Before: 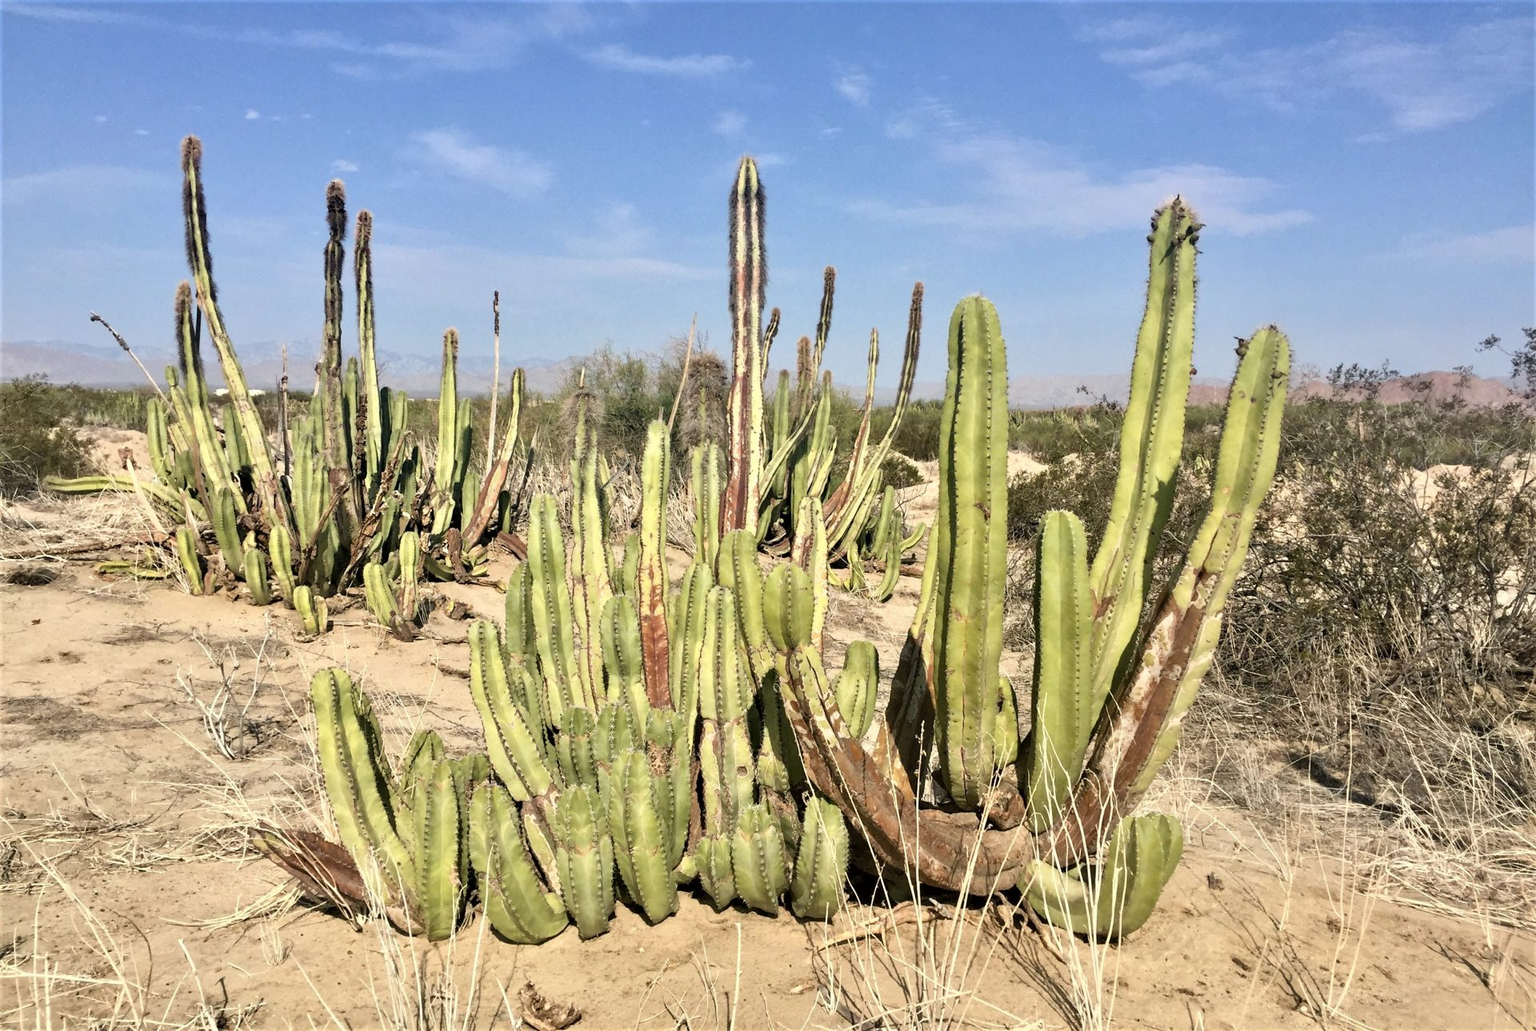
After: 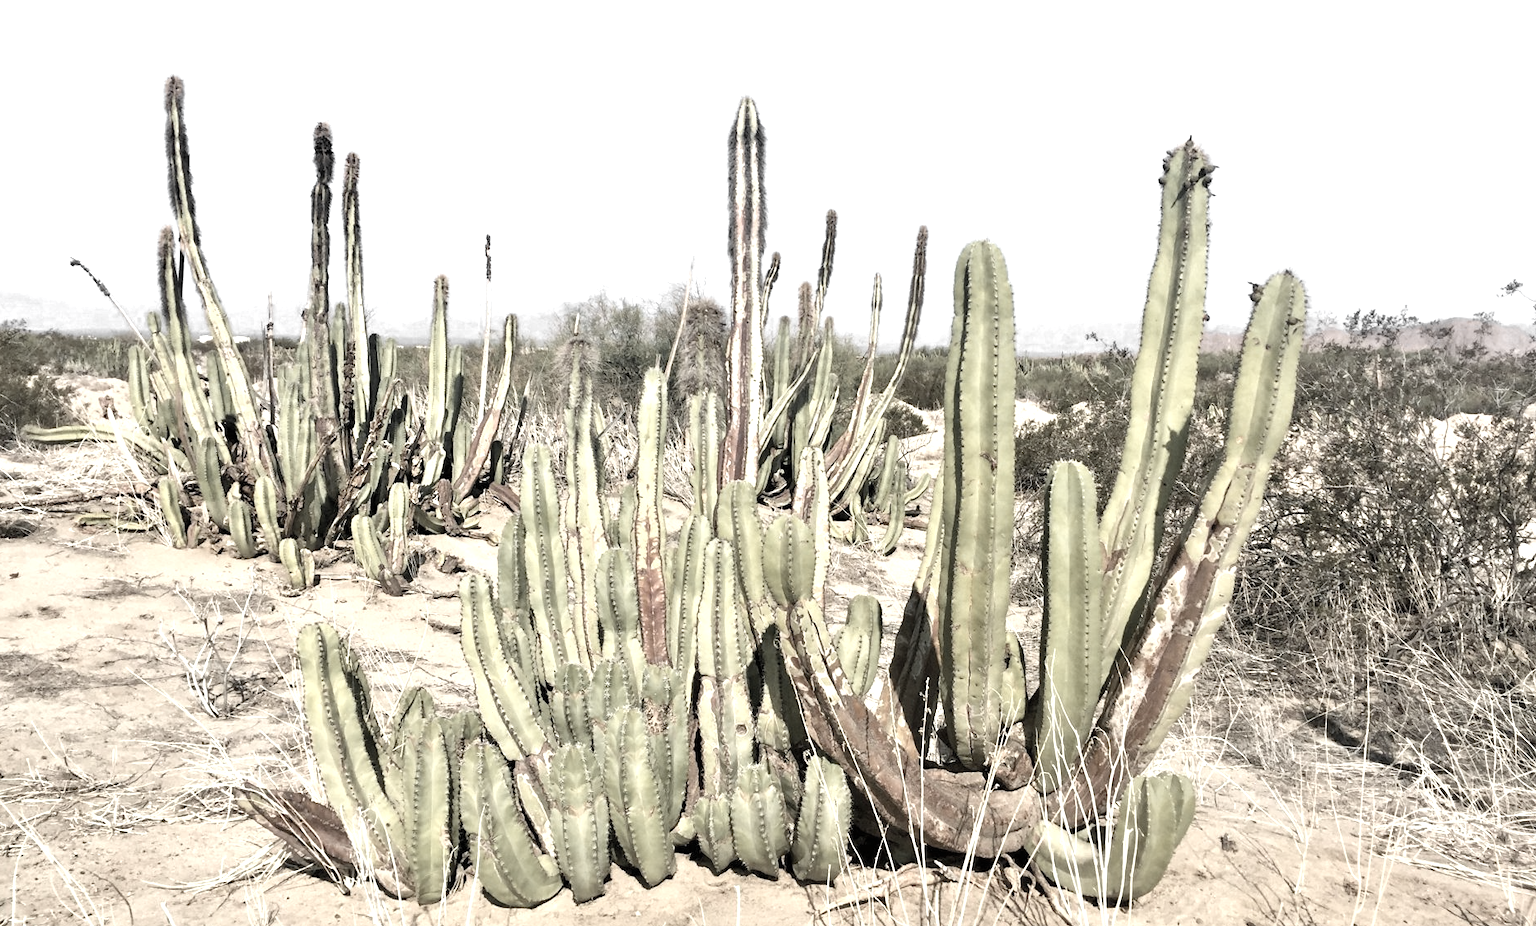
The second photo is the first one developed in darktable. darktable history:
color zones: curves: ch0 [(0, 0.613) (0.01, 0.613) (0.245, 0.448) (0.498, 0.529) (0.642, 0.665) (0.879, 0.777) (0.99, 0.613)]; ch1 [(0, 0.035) (0.121, 0.189) (0.259, 0.197) (0.415, 0.061) (0.589, 0.022) (0.732, 0.022) (0.857, 0.026) (0.991, 0.053)]
contrast brightness saturation: saturation -0.05
exposure: black level correction 0, exposure 0.7 EV, compensate exposure bias true, compensate highlight preservation false
crop: left 1.507%, top 6.147%, right 1.379%, bottom 6.637%
